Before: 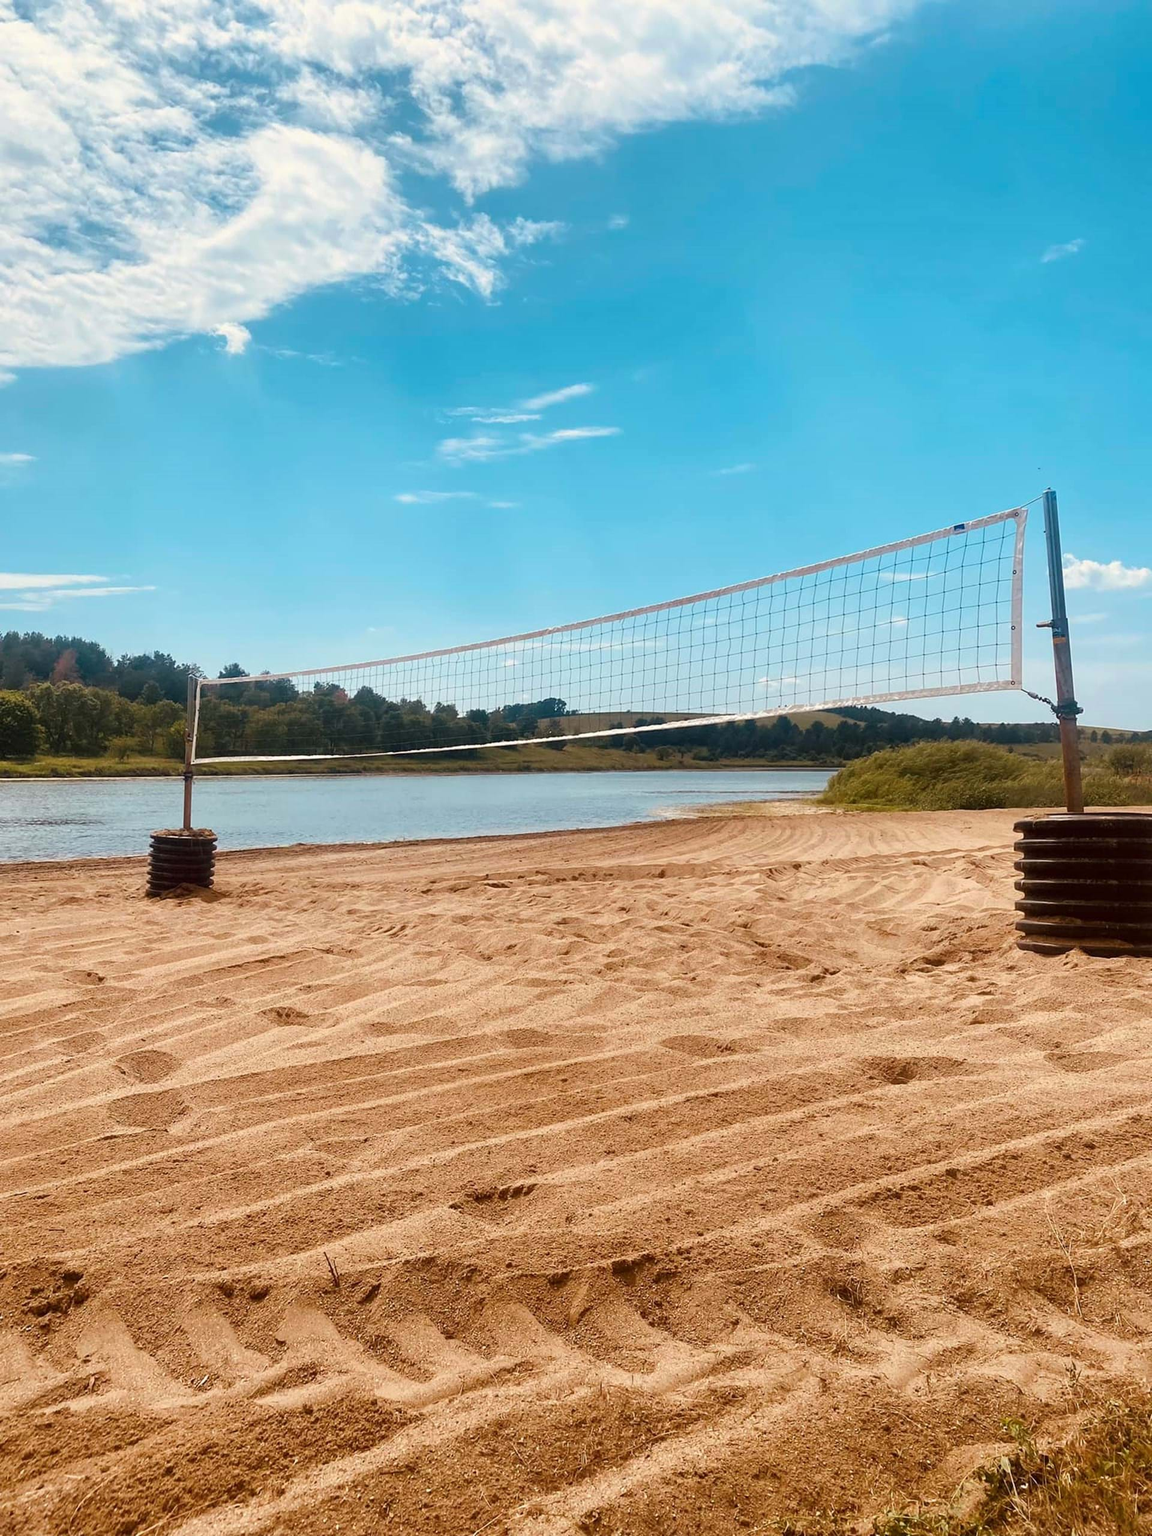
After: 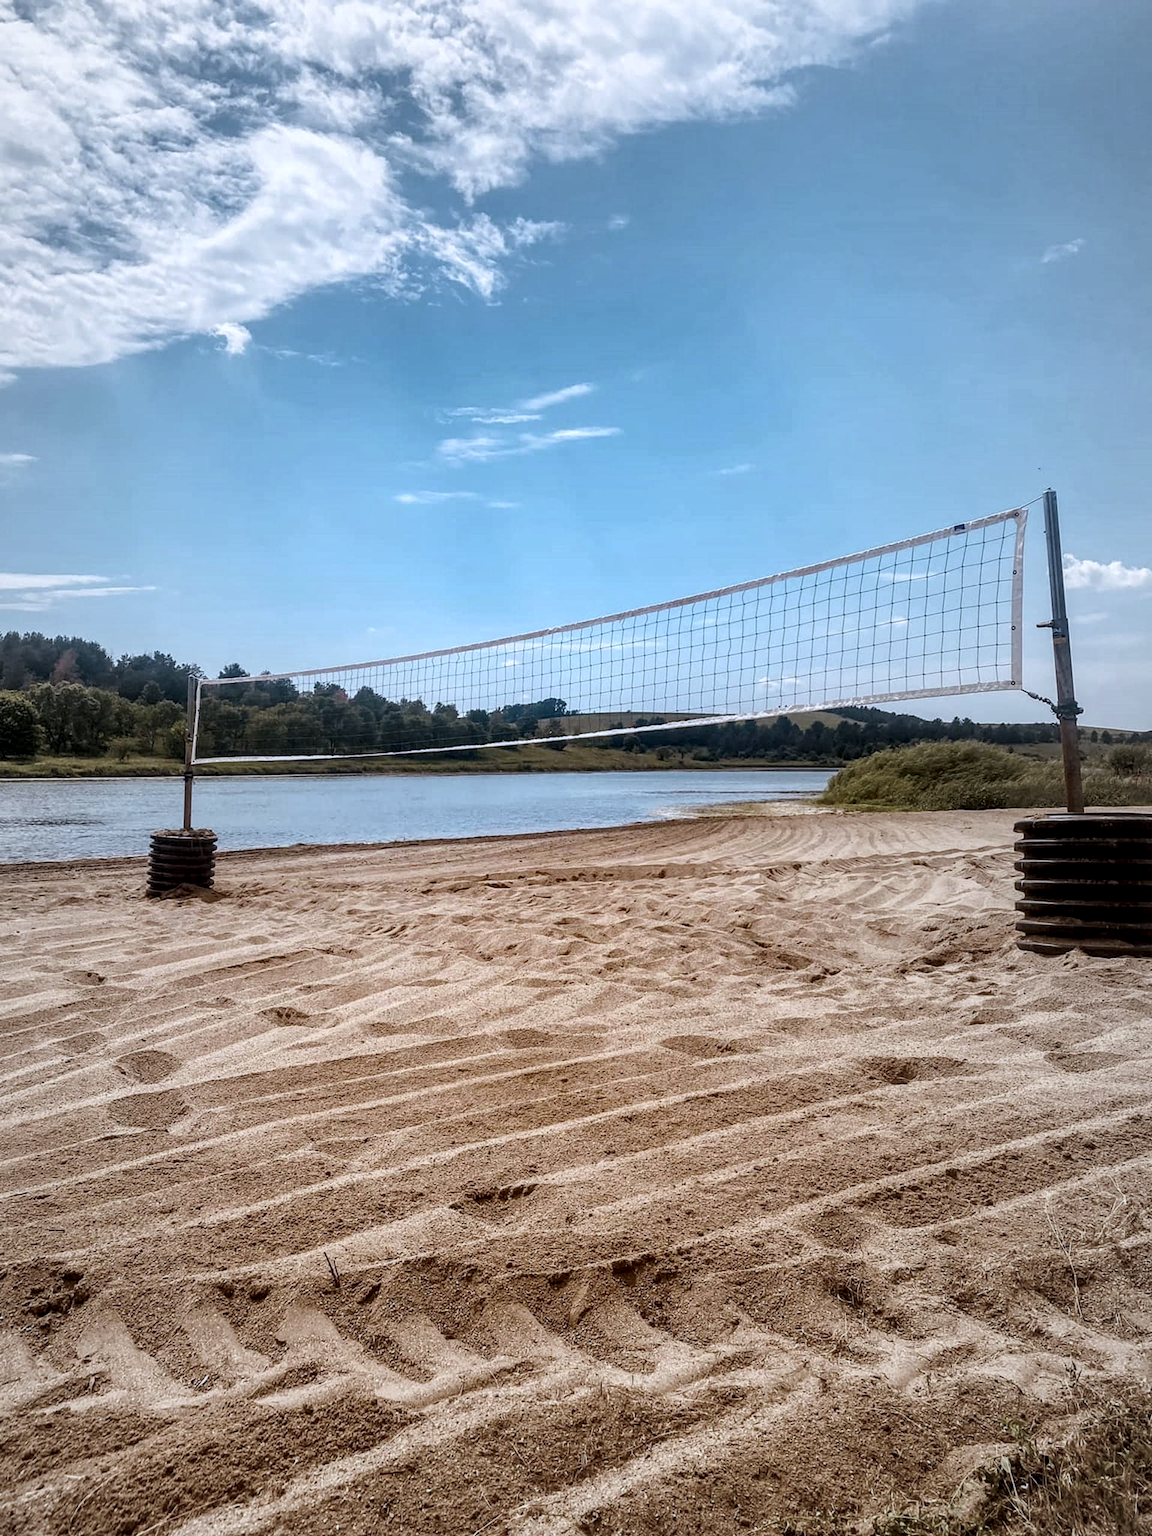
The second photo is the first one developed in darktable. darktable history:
color correction: saturation 0.8
white balance: red 0.948, green 1.02, blue 1.176
vignetting: fall-off start 18.21%, fall-off radius 137.95%, brightness -0.207, center (-0.078, 0.066), width/height ratio 0.62, shape 0.59
local contrast: highlights 20%, detail 150%
exposure: exposure -0.064 EV, compensate highlight preservation false
